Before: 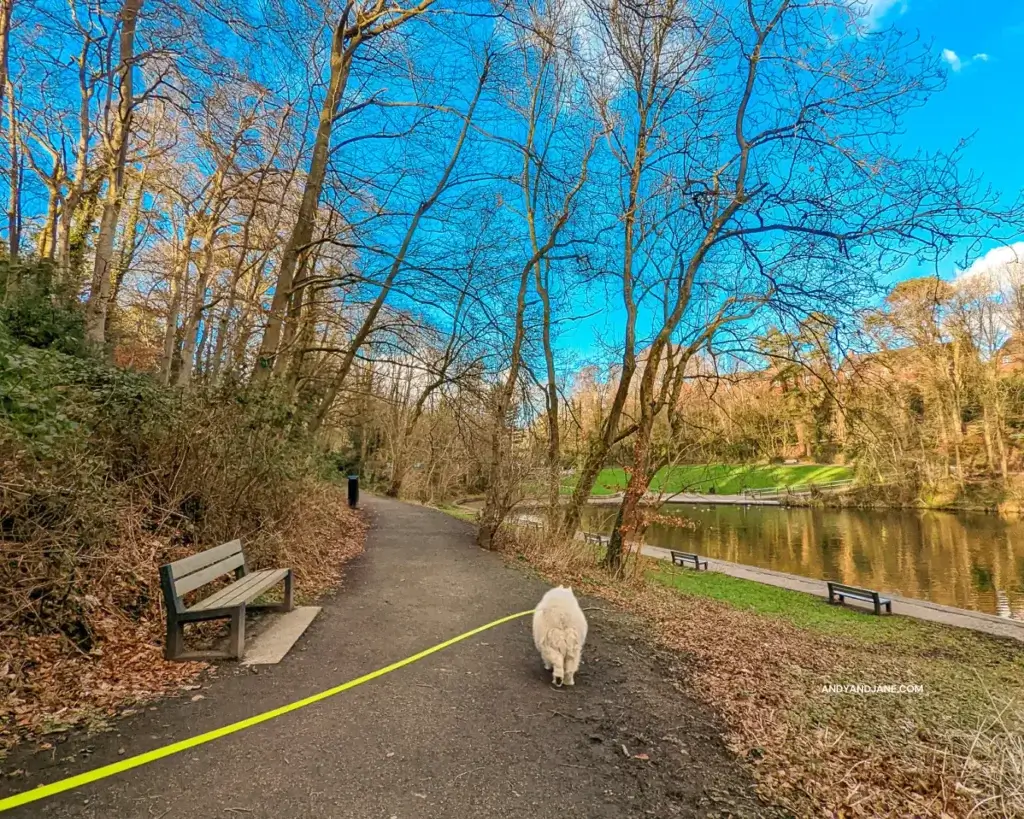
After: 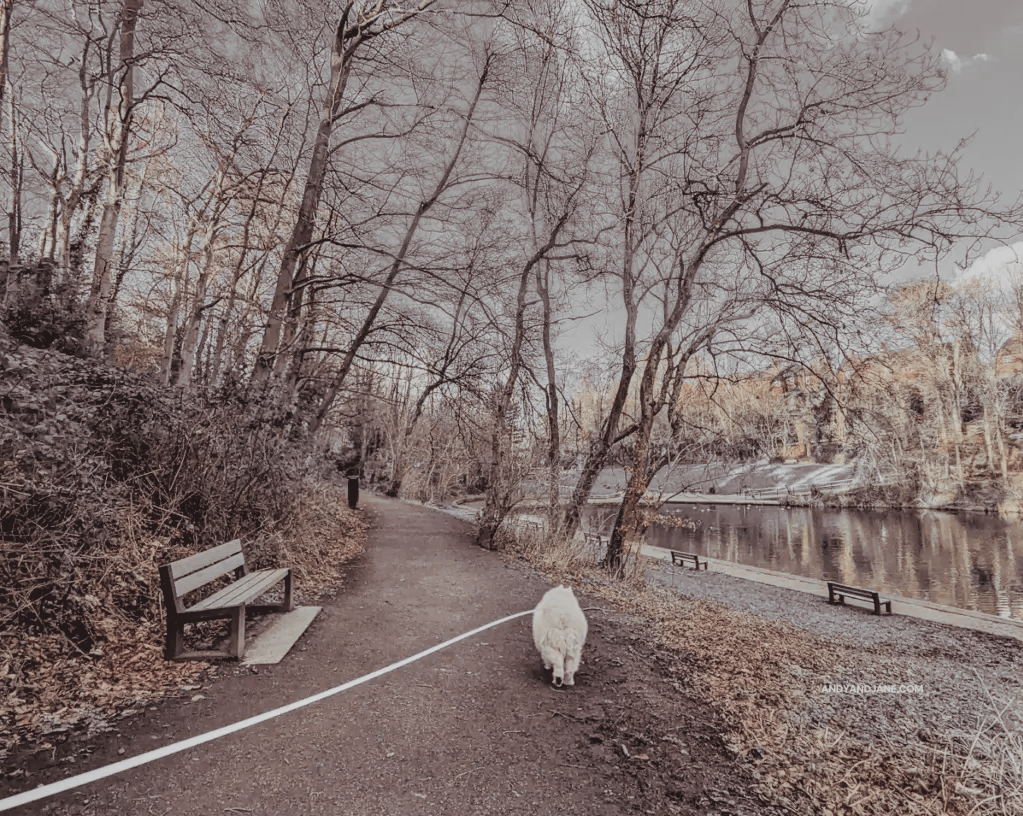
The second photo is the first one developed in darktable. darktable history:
split-toning: shadows › saturation 0.24, highlights › hue 54°, highlights › saturation 0.24
local contrast: on, module defaults
crop: top 0.05%, bottom 0.098%
color zones: curves: ch0 [(0, 0.497) (0.096, 0.361) (0.221, 0.538) (0.429, 0.5) (0.571, 0.5) (0.714, 0.5) (0.857, 0.5) (1, 0.497)]; ch1 [(0, 0.5) (0.143, 0.5) (0.257, -0.002) (0.429, 0.04) (0.571, -0.001) (0.714, -0.015) (0.857, 0.024) (1, 0.5)]
contrast brightness saturation: contrast -0.26, saturation -0.43
filmic rgb: black relative exposure -5 EV, hardness 2.88, contrast 1.2, highlights saturation mix -30%
